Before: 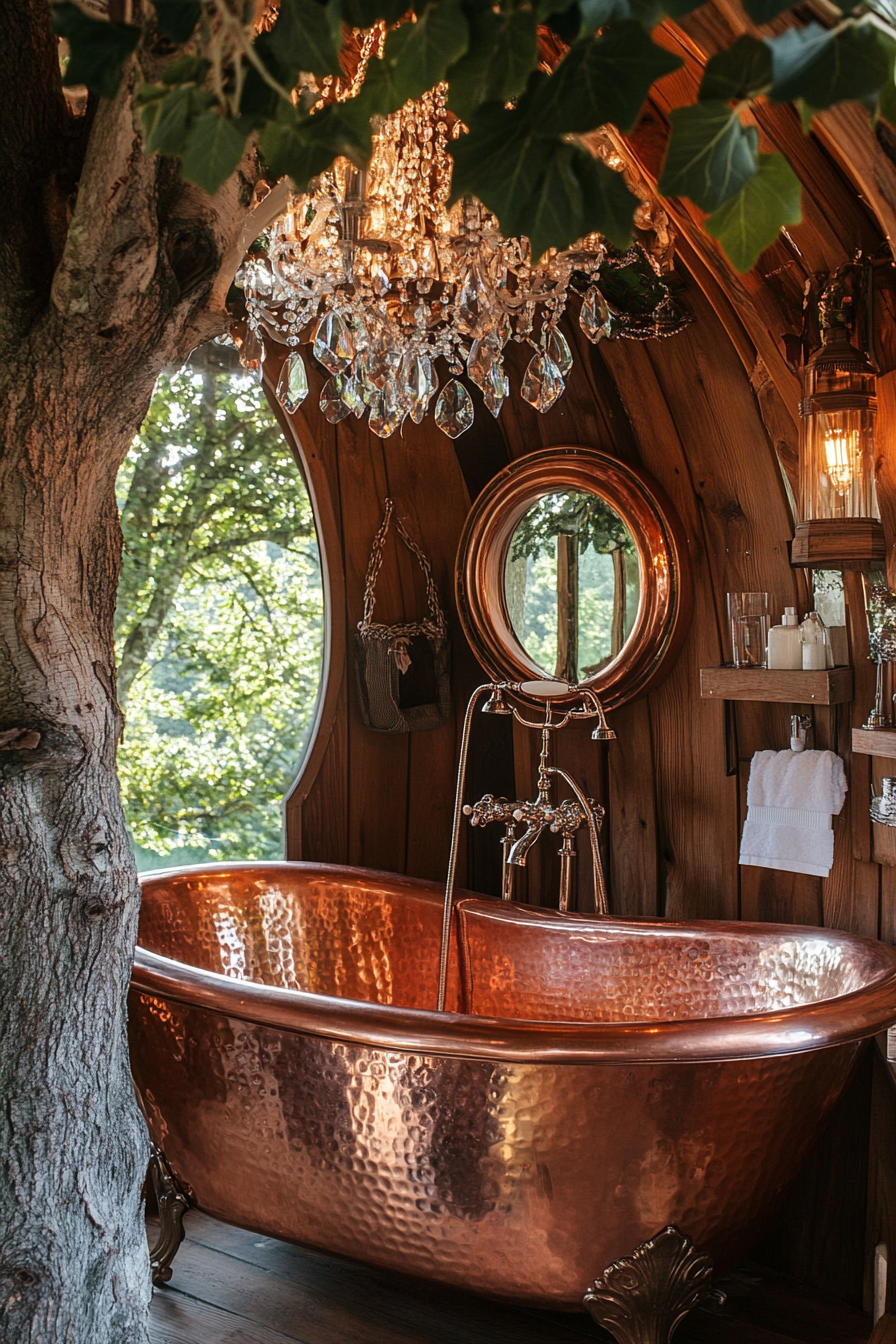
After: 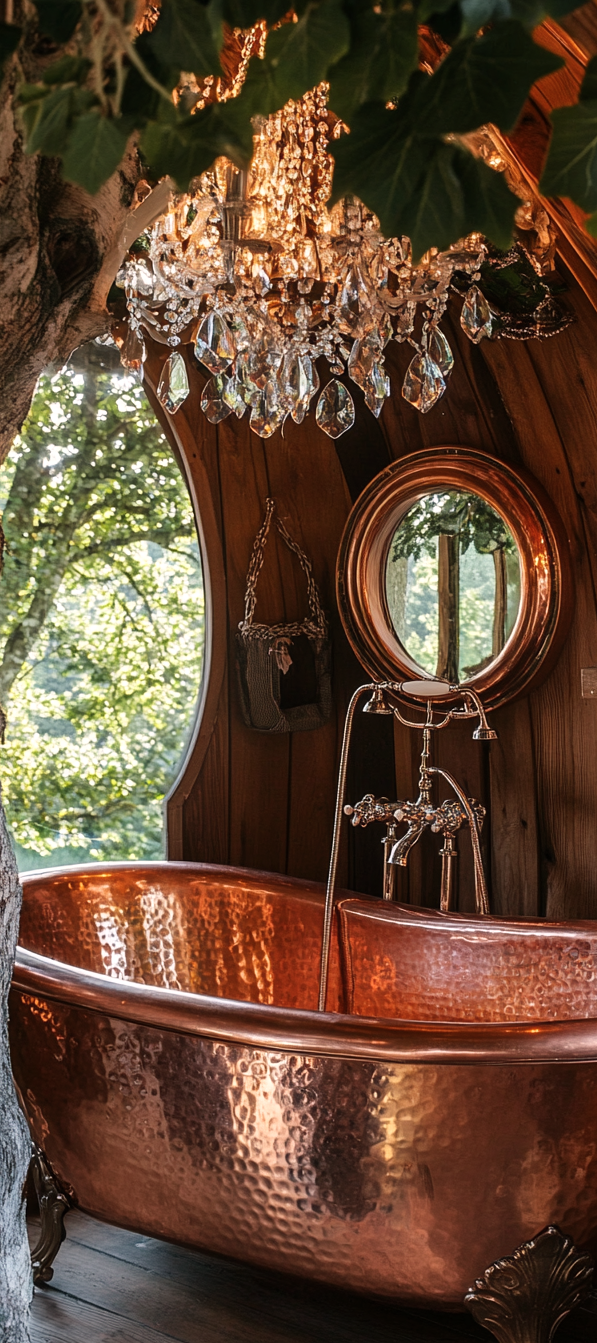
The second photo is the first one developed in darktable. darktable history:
crop and rotate: left 13.328%, right 19.971%
color balance rgb: shadows lift › luminance -9.755%, highlights gain › chroma 0.954%, highlights gain › hue 27.43°, perceptual saturation grading › global saturation 0.002%, global vibrance 4.727%, contrast 3.24%
